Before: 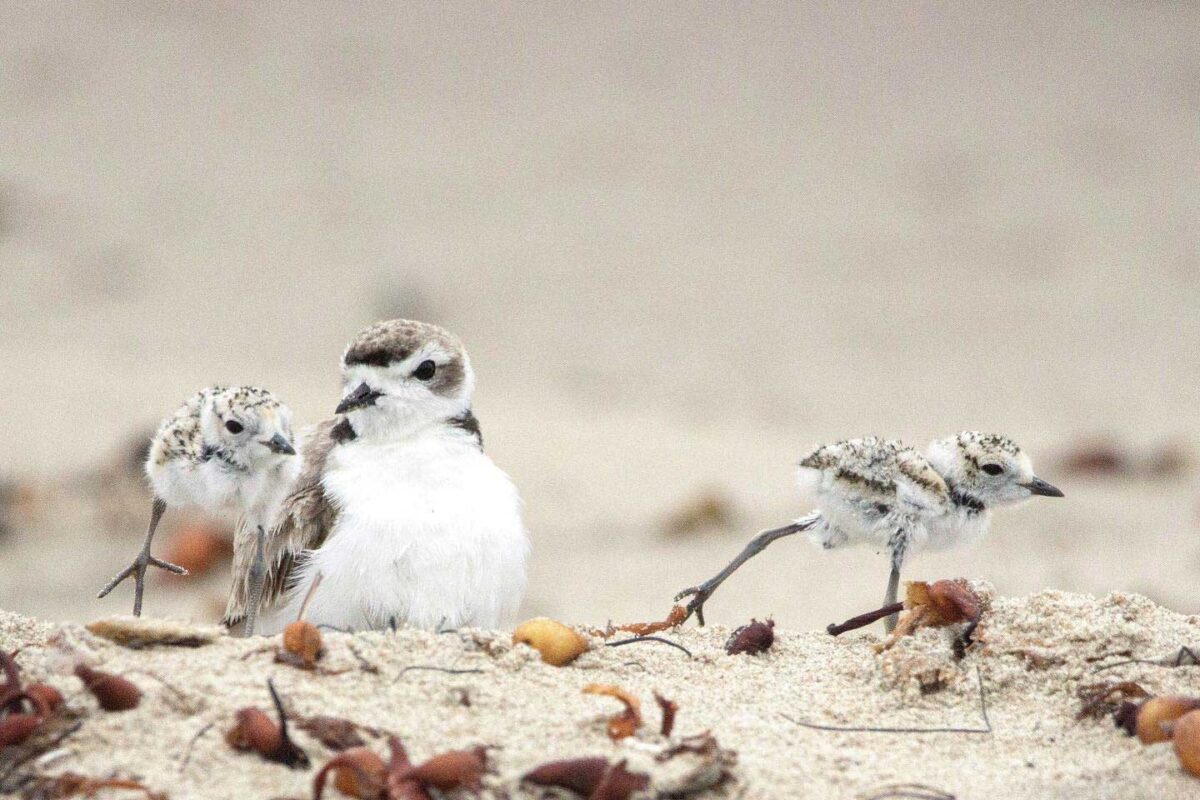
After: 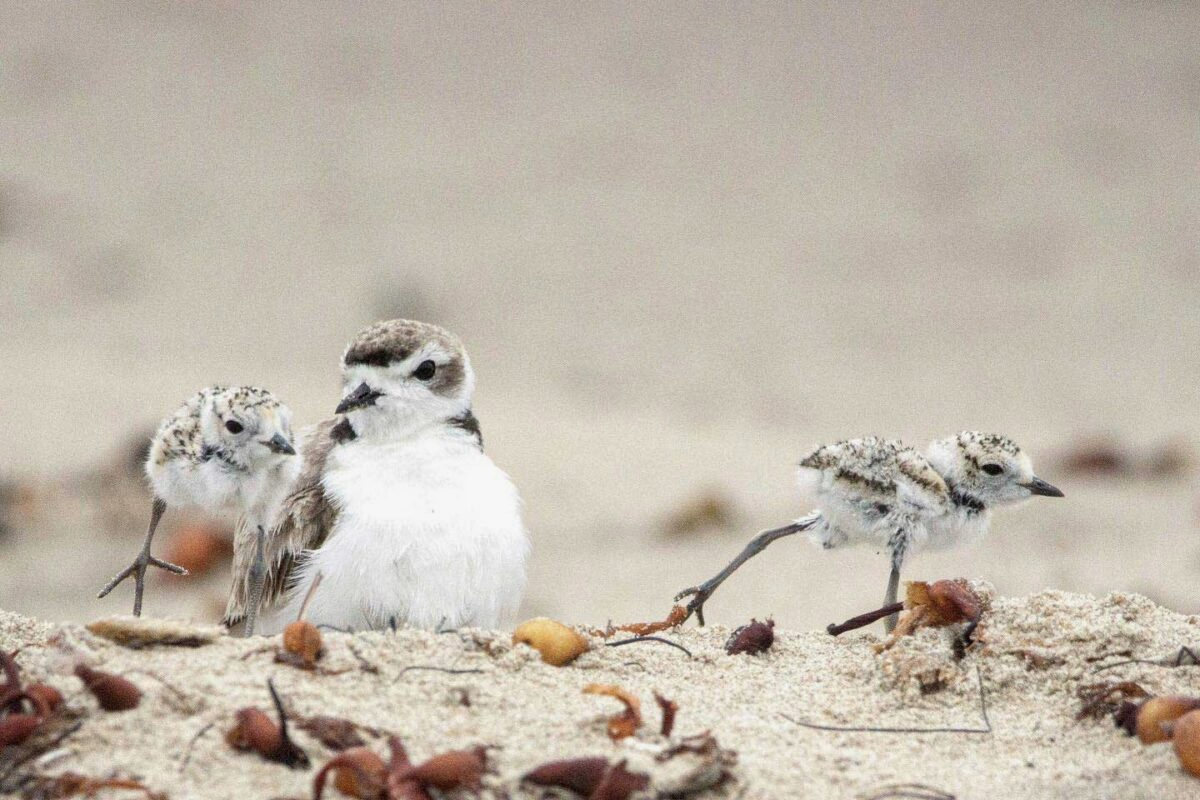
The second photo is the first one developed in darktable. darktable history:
exposure: exposure -0.177 EV, compensate highlight preservation false
local contrast: highlights 100%, shadows 100%, detail 120%, midtone range 0.2
